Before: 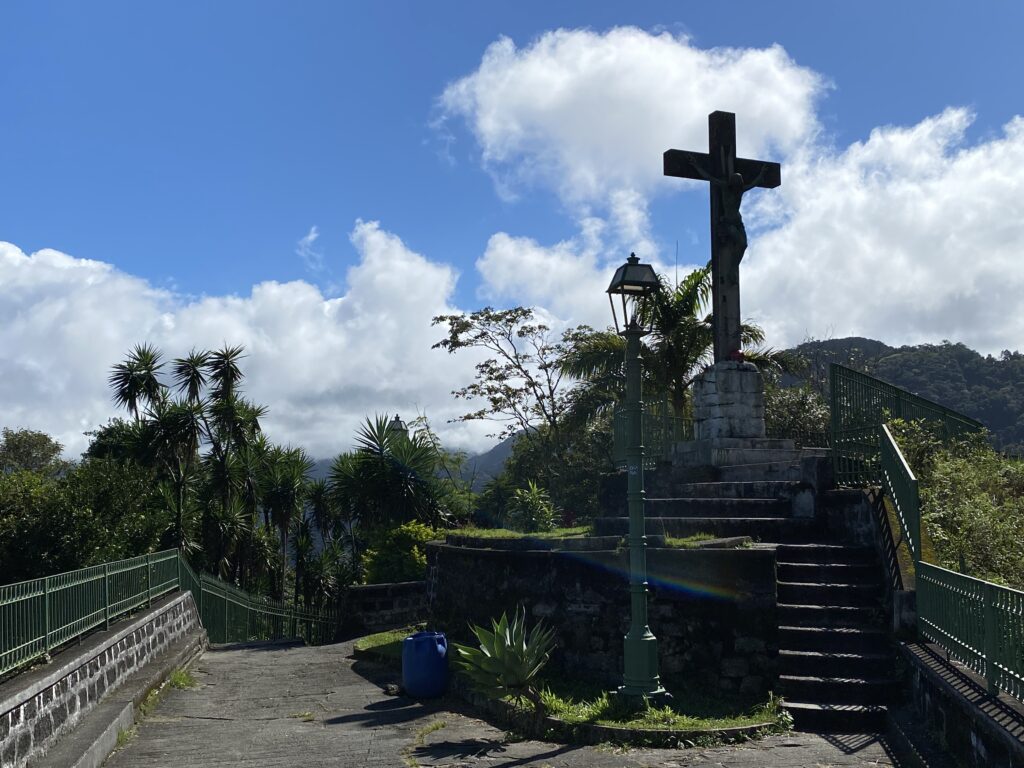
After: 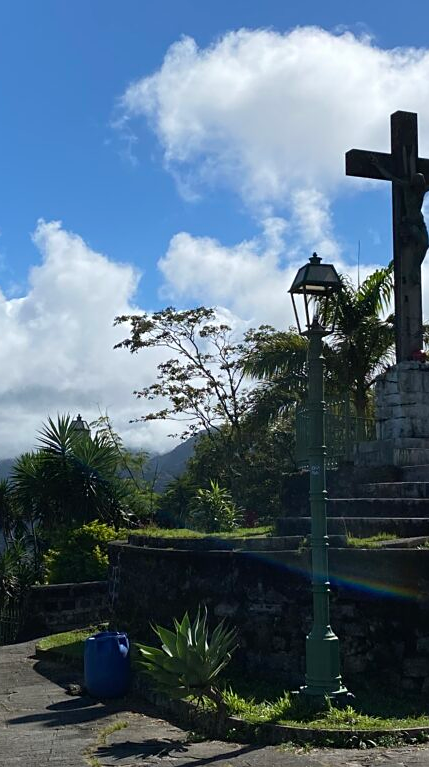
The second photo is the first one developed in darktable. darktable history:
crop: left 31.076%, right 26.961%
sharpen: amount 0.218
